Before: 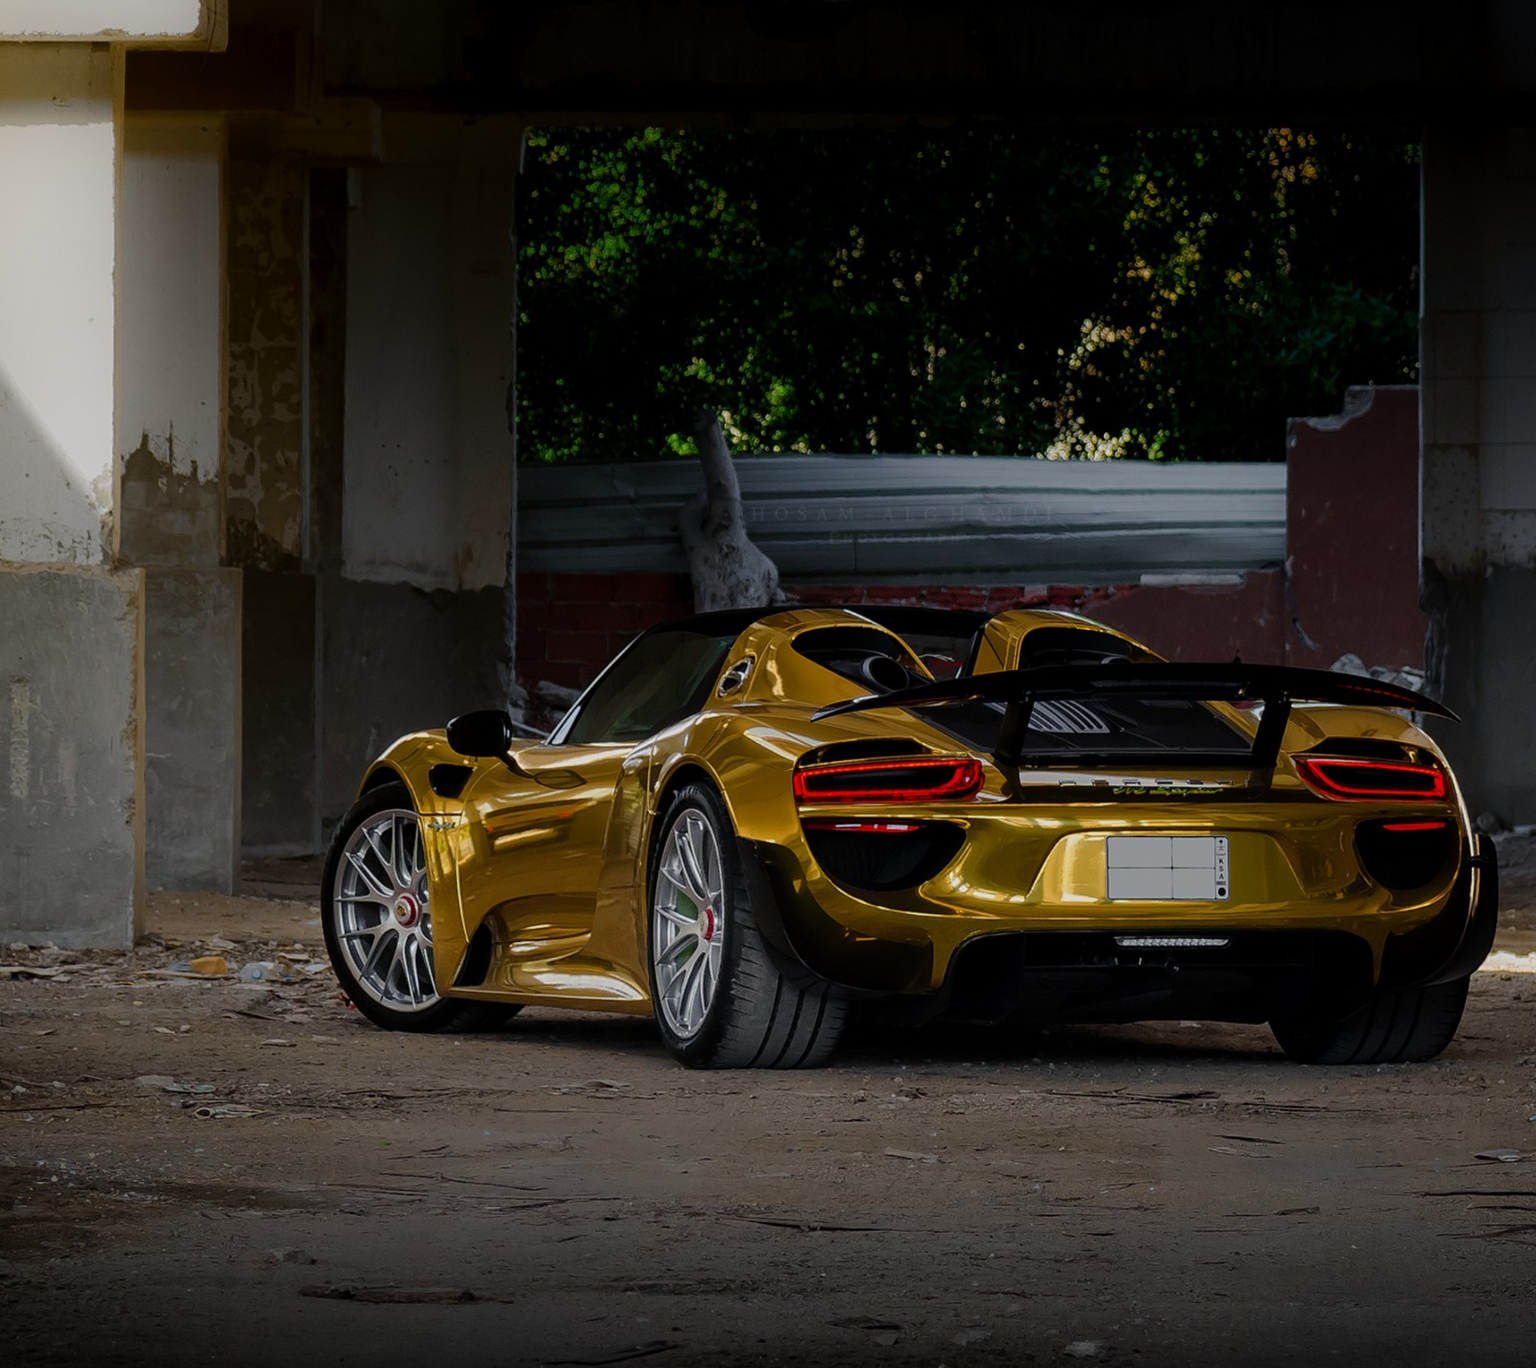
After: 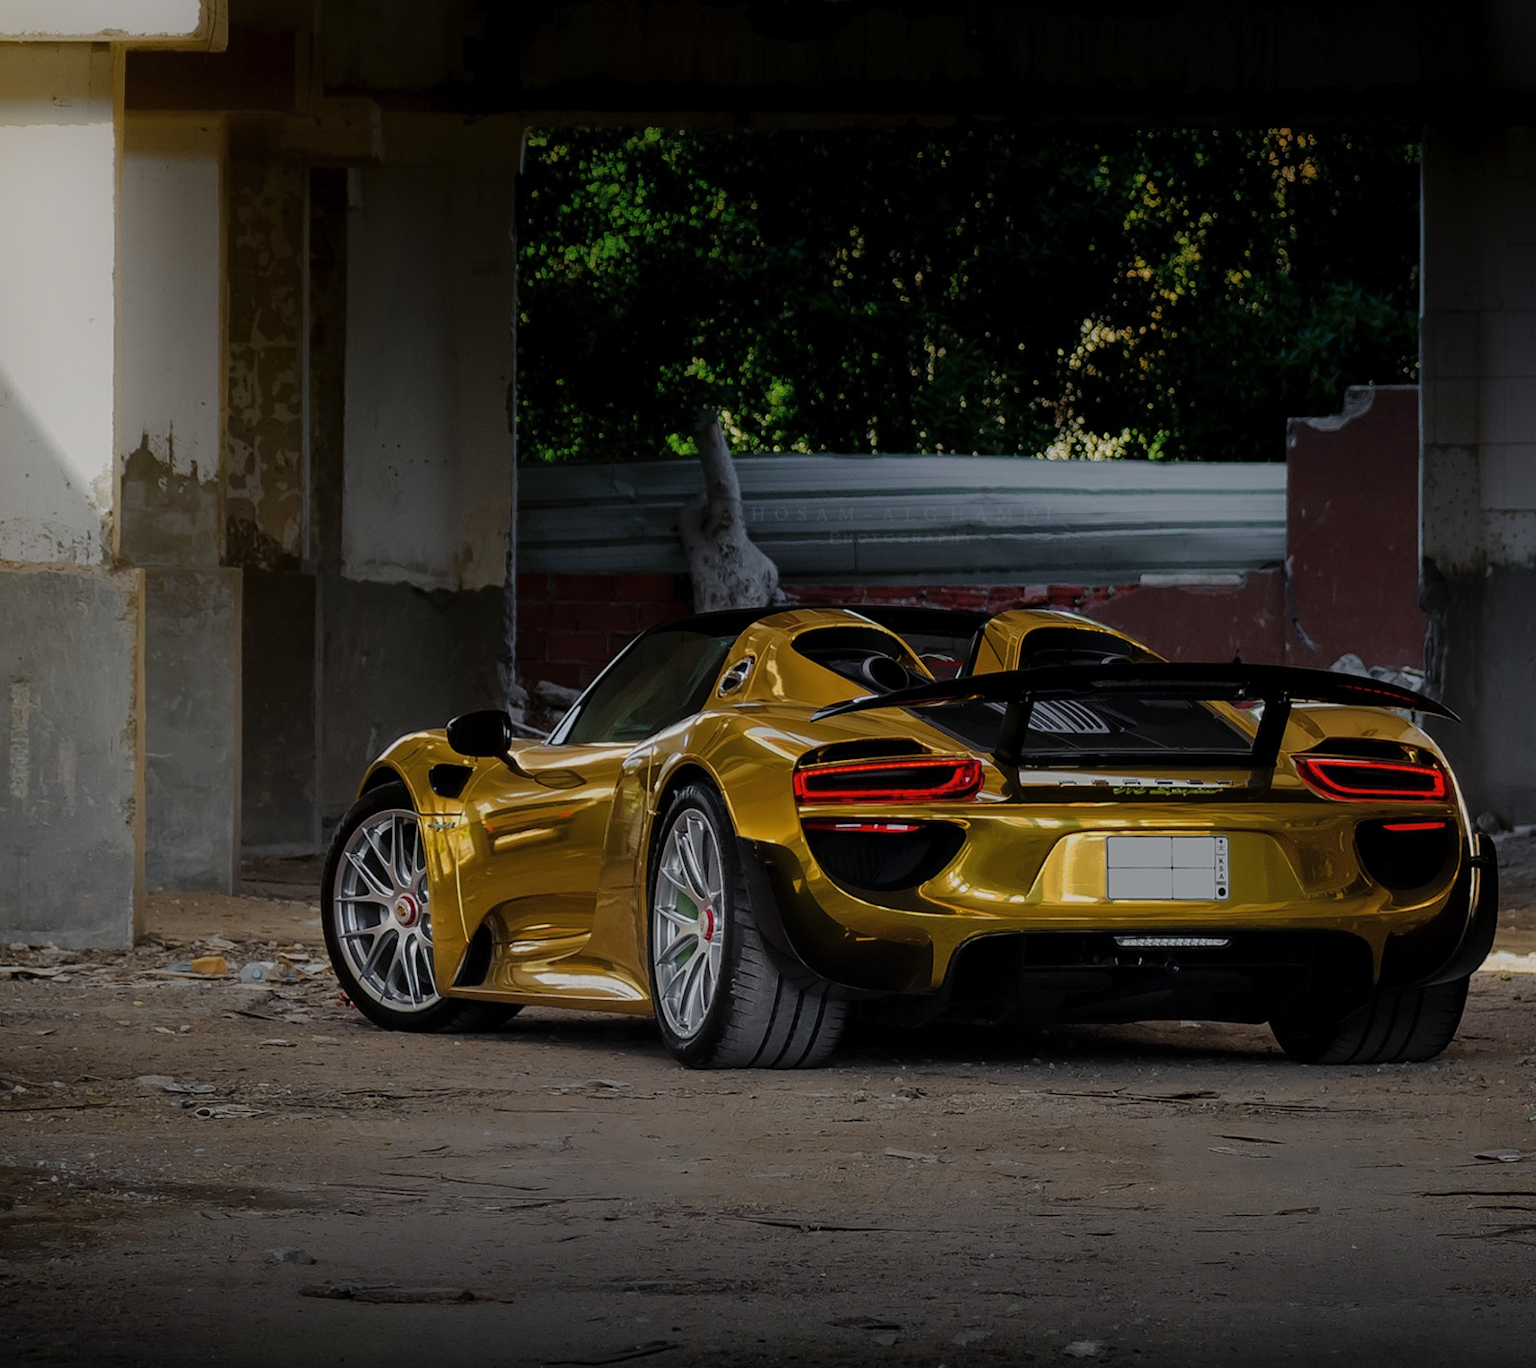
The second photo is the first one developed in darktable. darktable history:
shadows and highlights: shadows 29.84
